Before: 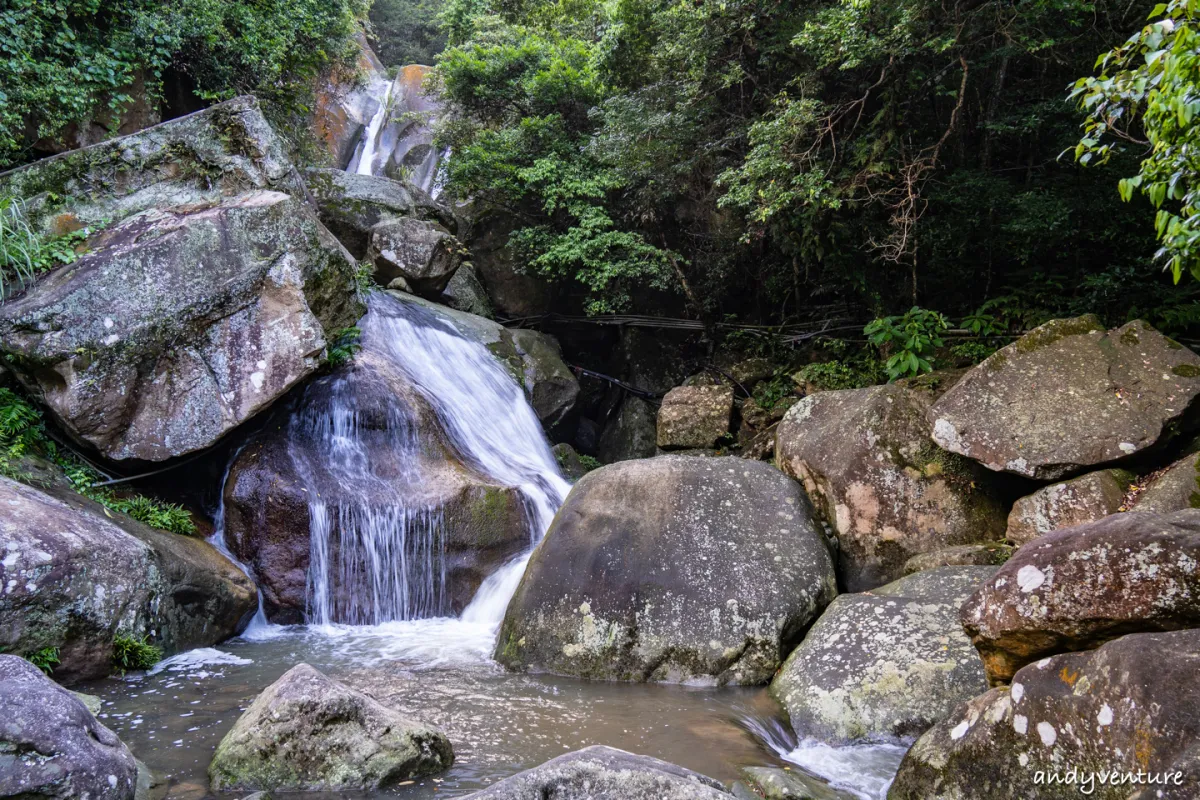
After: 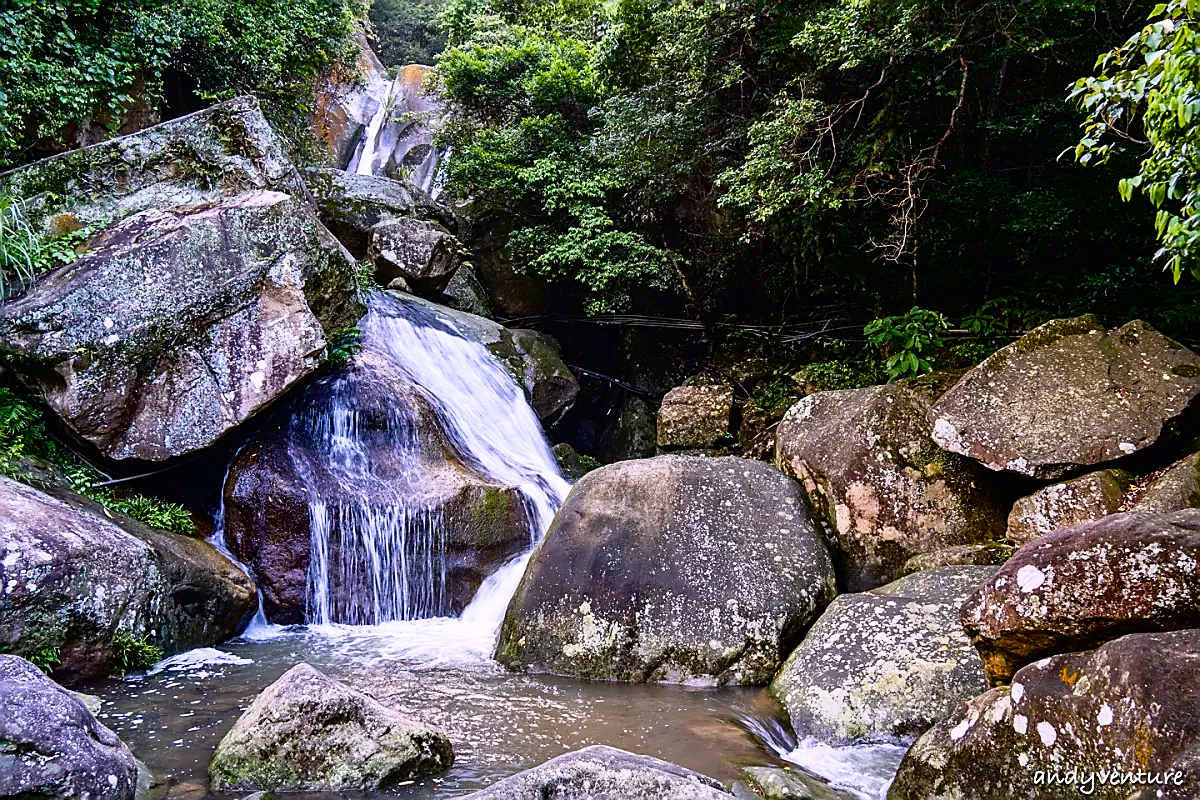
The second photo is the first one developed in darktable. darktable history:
sharpen: radius 1.35, amount 1.232, threshold 0.832
color balance rgb: highlights gain › chroma 2.023%, highlights gain › hue 293.34°, perceptual saturation grading › global saturation 20%, perceptual saturation grading › highlights -24.814%, perceptual saturation grading › shadows 49.844%, global vibrance 20%
contrast equalizer: y [[0.5 ×6], [0.5 ×6], [0.5, 0.5, 0.501, 0.545, 0.707, 0.863], [0 ×6], [0 ×6]]
tone curve: curves: ch0 [(0, 0) (0.003, 0.008) (0.011, 0.008) (0.025, 0.011) (0.044, 0.017) (0.069, 0.026) (0.1, 0.039) (0.136, 0.054) (0.177, 0.093) (0.224, 0.15) (0.277, 0.21) (0.335, 0.285) (0.399, 0.366) (0.468, 0.462) (0.543, 0.564) (0.623, 0.679) (0.709, 0.79) (0.801, 0.883) (0.898, 0.95) (1, 1)], color space Lab, independent channels, preserve colors none
